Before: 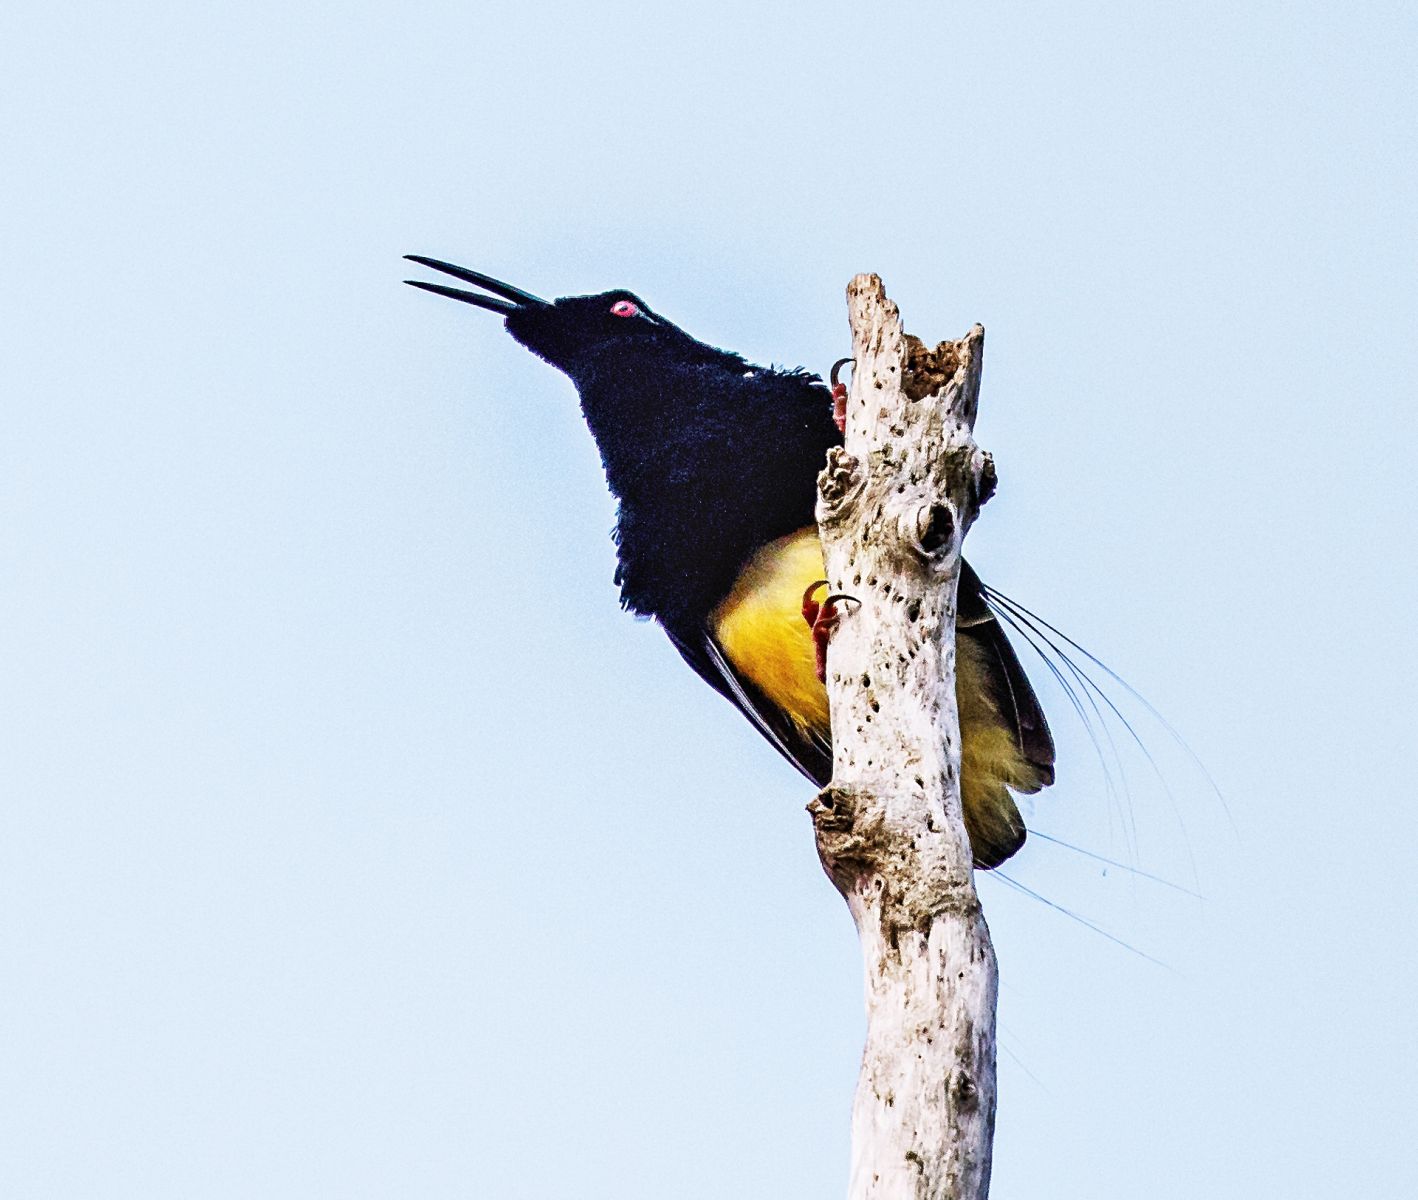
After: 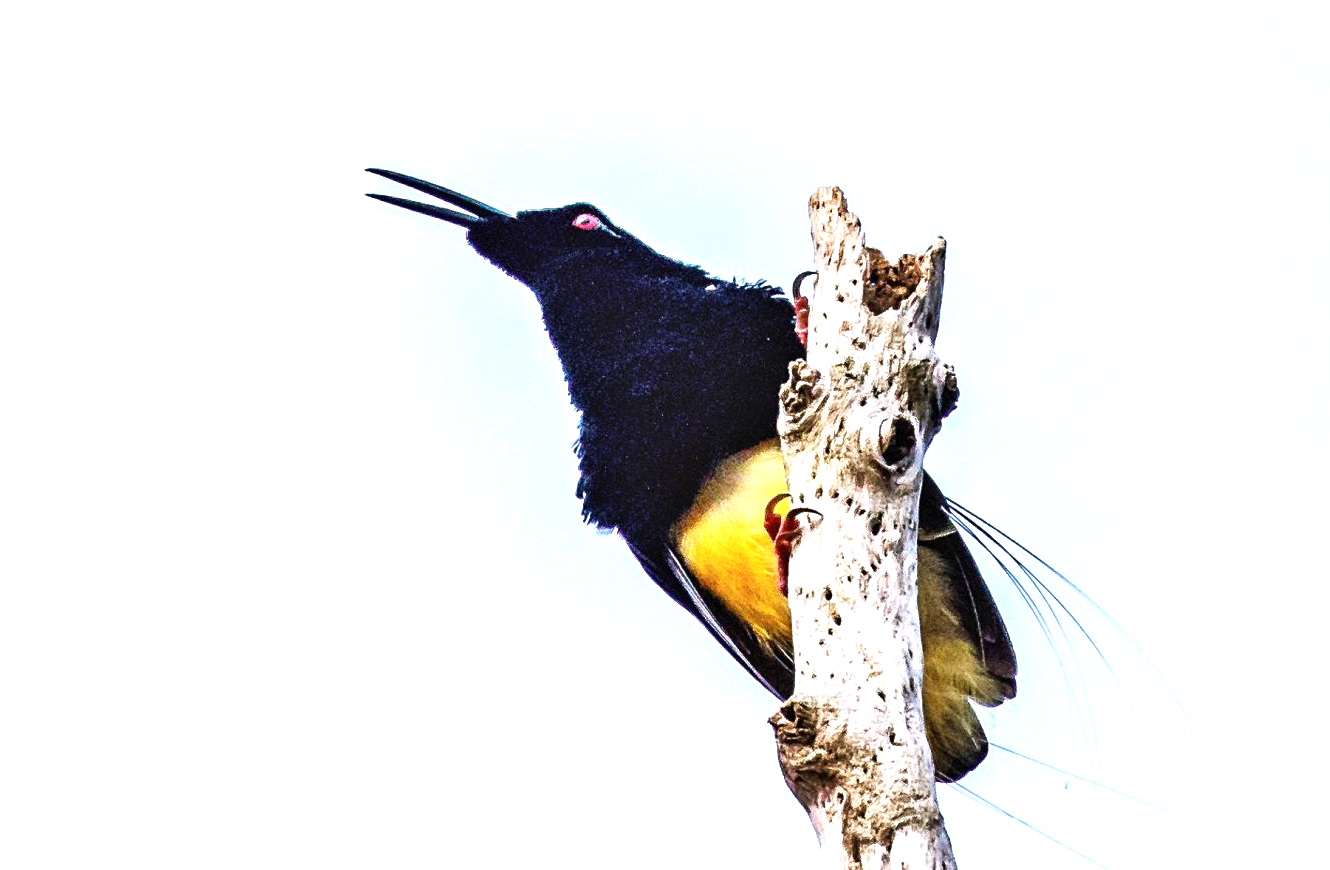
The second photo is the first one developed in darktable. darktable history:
crop: left 2.737%, top 7.287%, right 3.421%, bottom 20.179%
exposure: exposure 0.6 EV, compensate highlight preservation false
